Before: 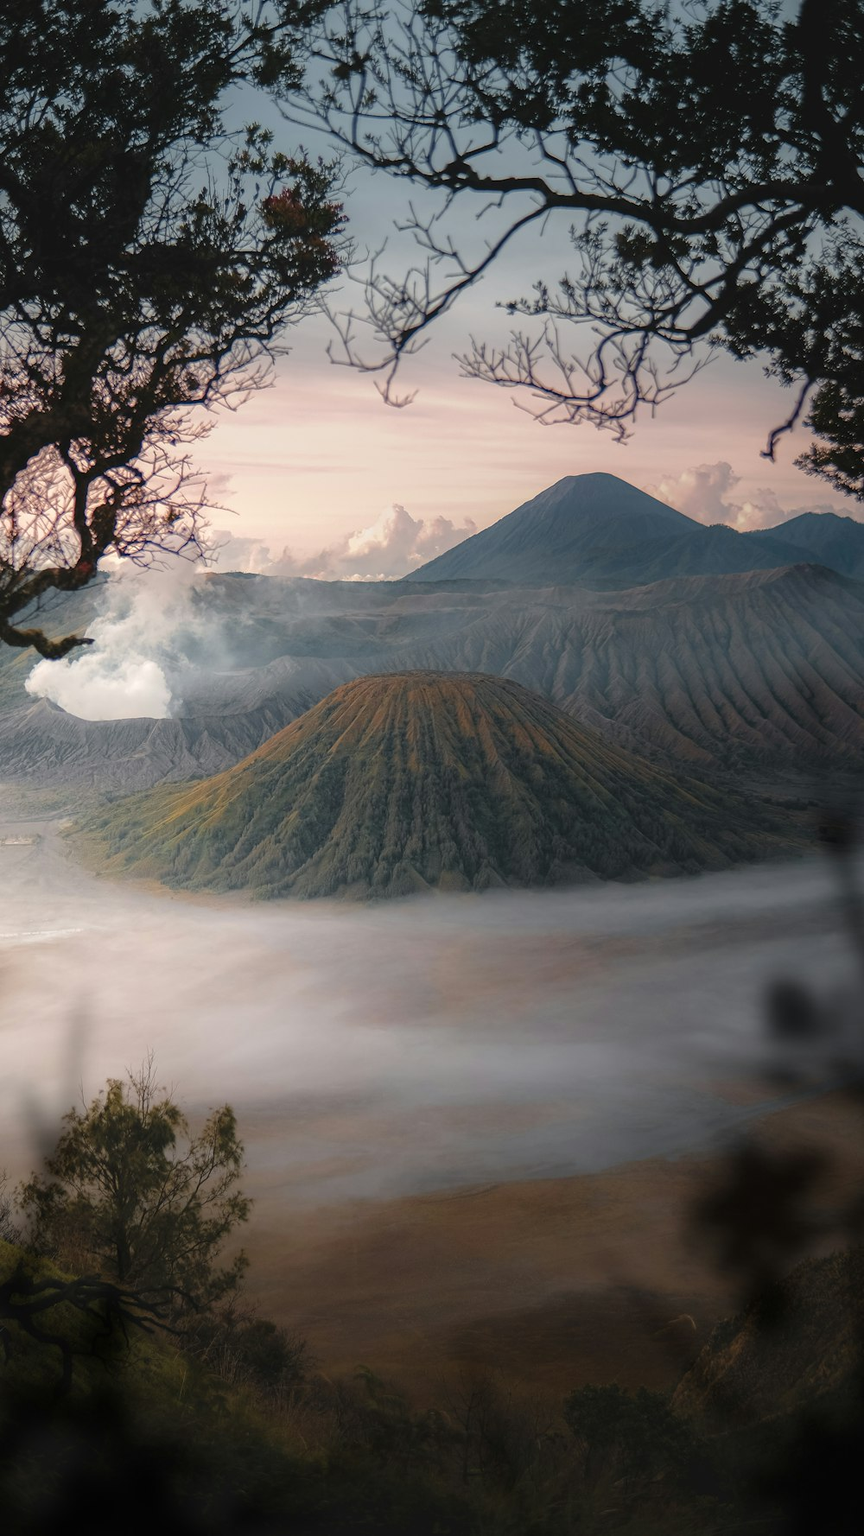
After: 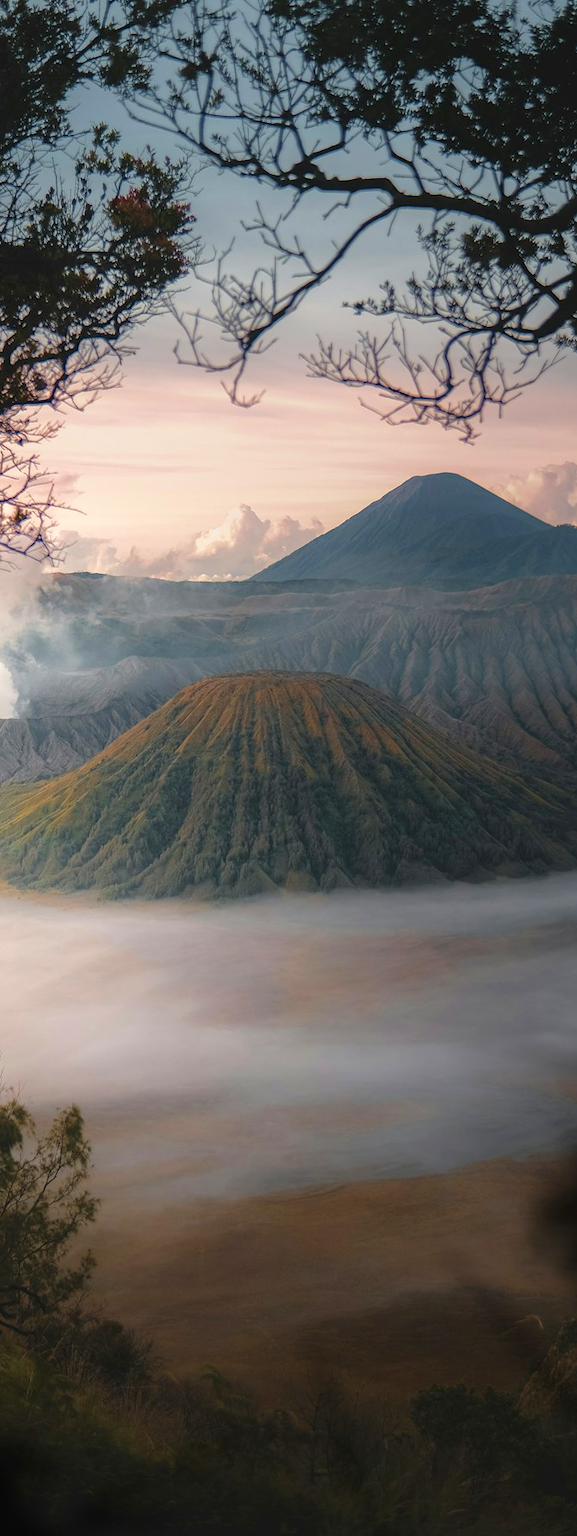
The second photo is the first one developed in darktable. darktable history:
crop and rotate: left 17.732%, right 15.423%
exposure: black level correction -0.001, exposure 0.08 EV, compensate highlight preservation false
velvia: on, module defaults
